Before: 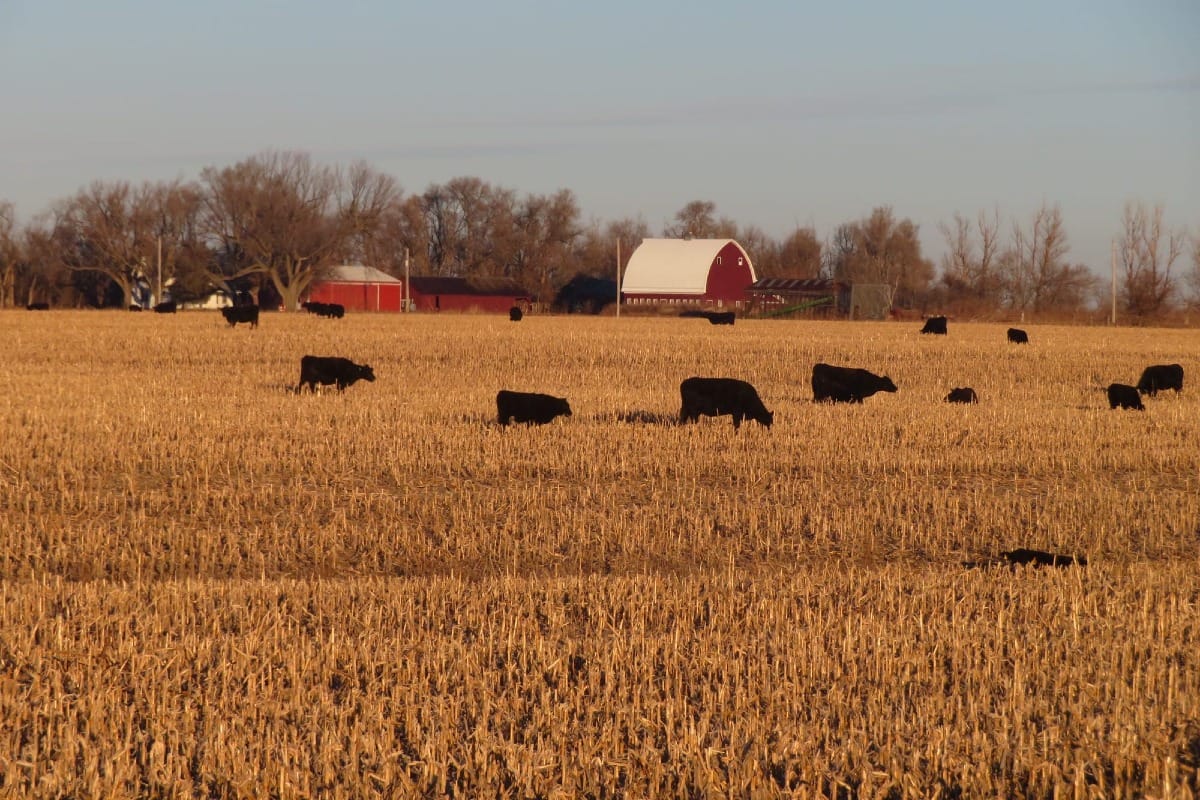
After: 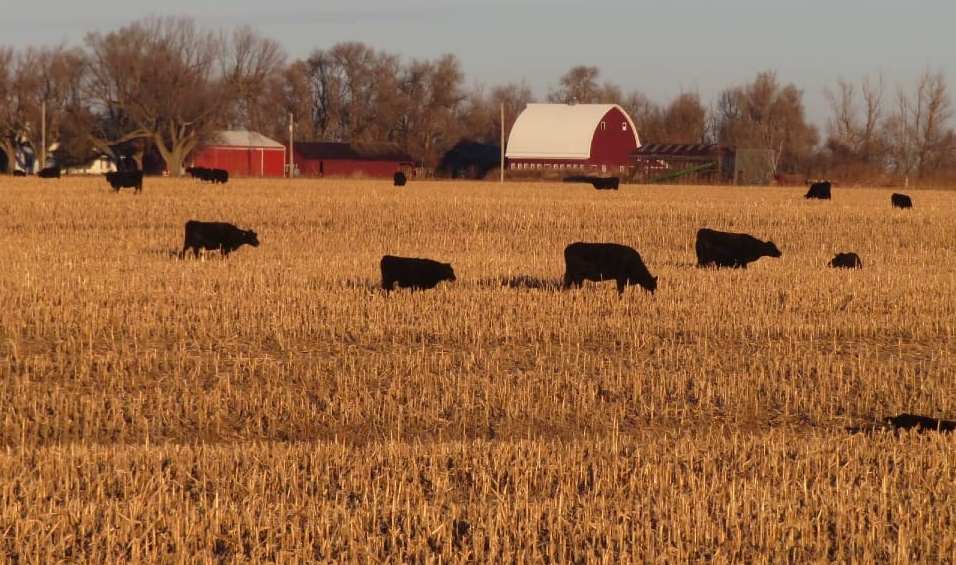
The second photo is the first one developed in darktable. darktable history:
crop: left 9.685%, top 16.936%, right 10.575%, bottom 12.364%
